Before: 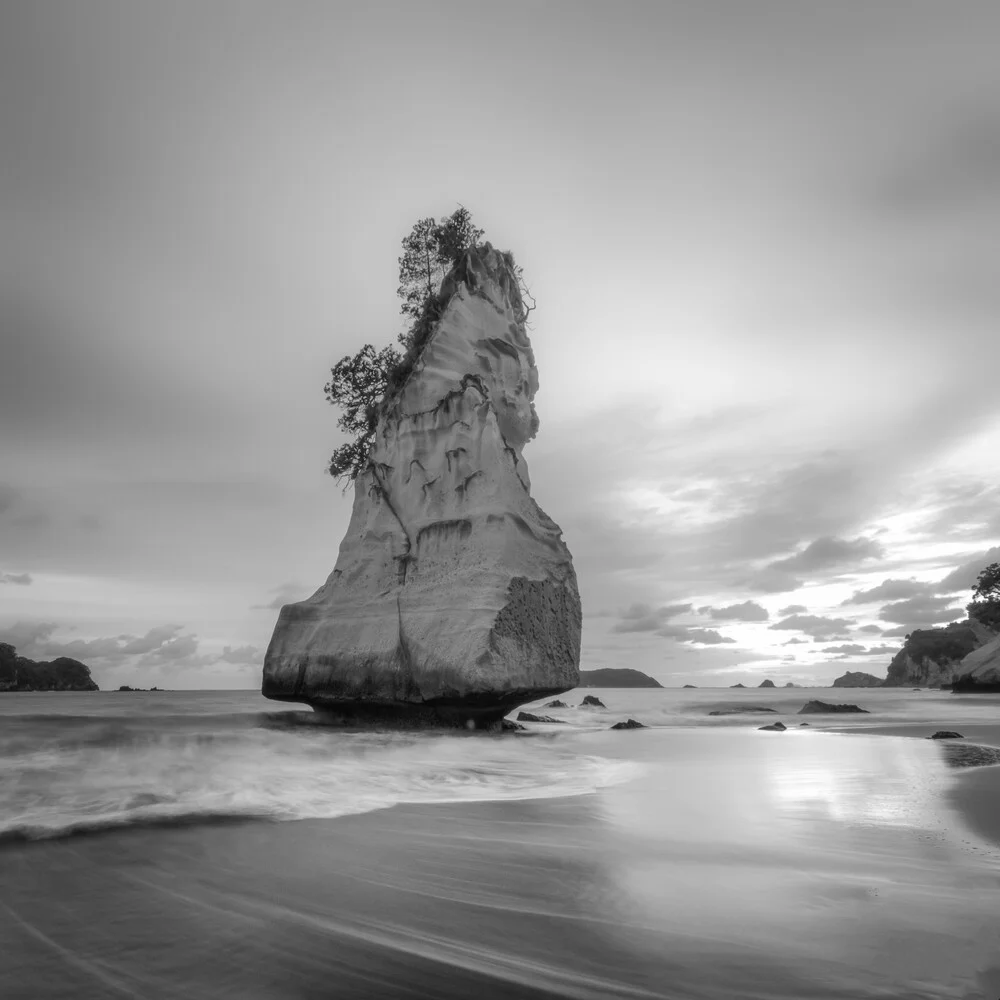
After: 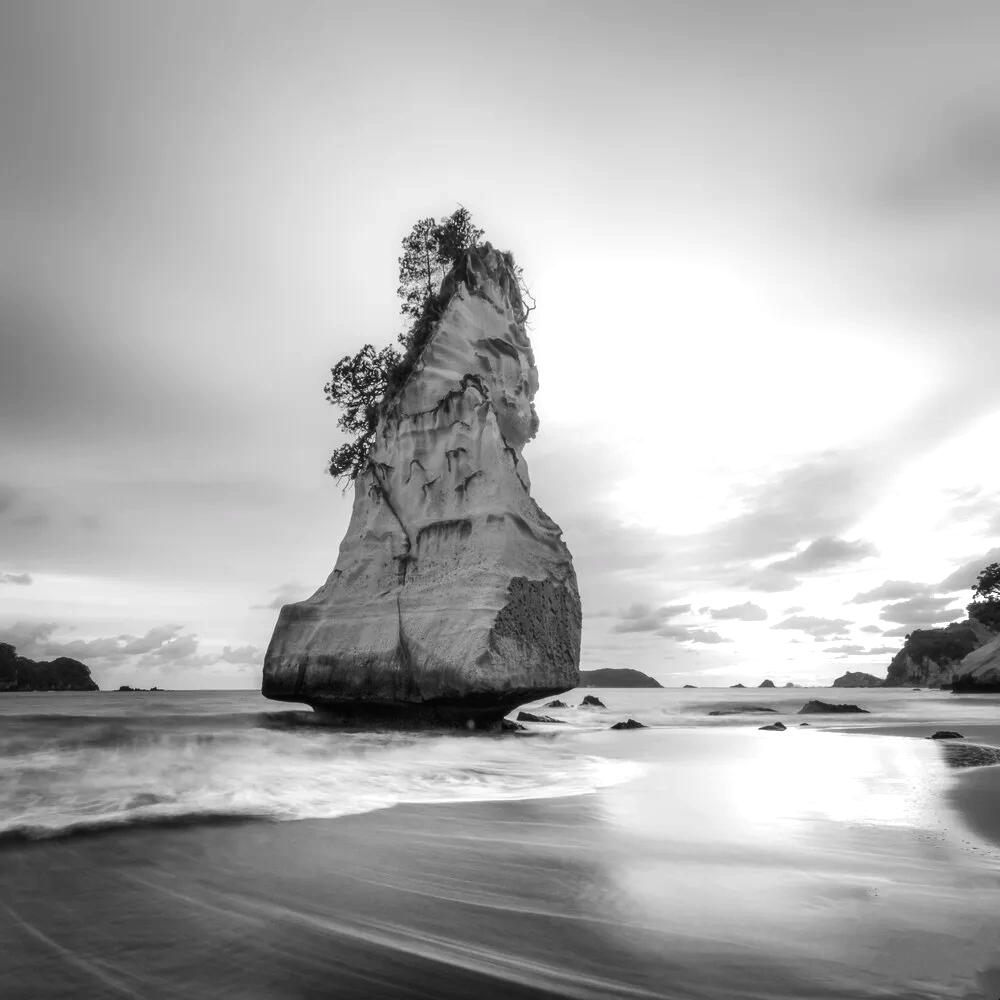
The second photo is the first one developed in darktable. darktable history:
tone equalizer: -8 EV -0.756 EV, -7 EV -0.67 EV, -6 EV -0.633 EV, -5 EV -0.402 EV, -3 EV 0.367 EV, -2 EV 0.6 EV, -1 EV 0.676 EV, +0 EV 0.724 EV, edges refinement/feathering 500, mask exposure compensation -1.57 EV, preserve details no
